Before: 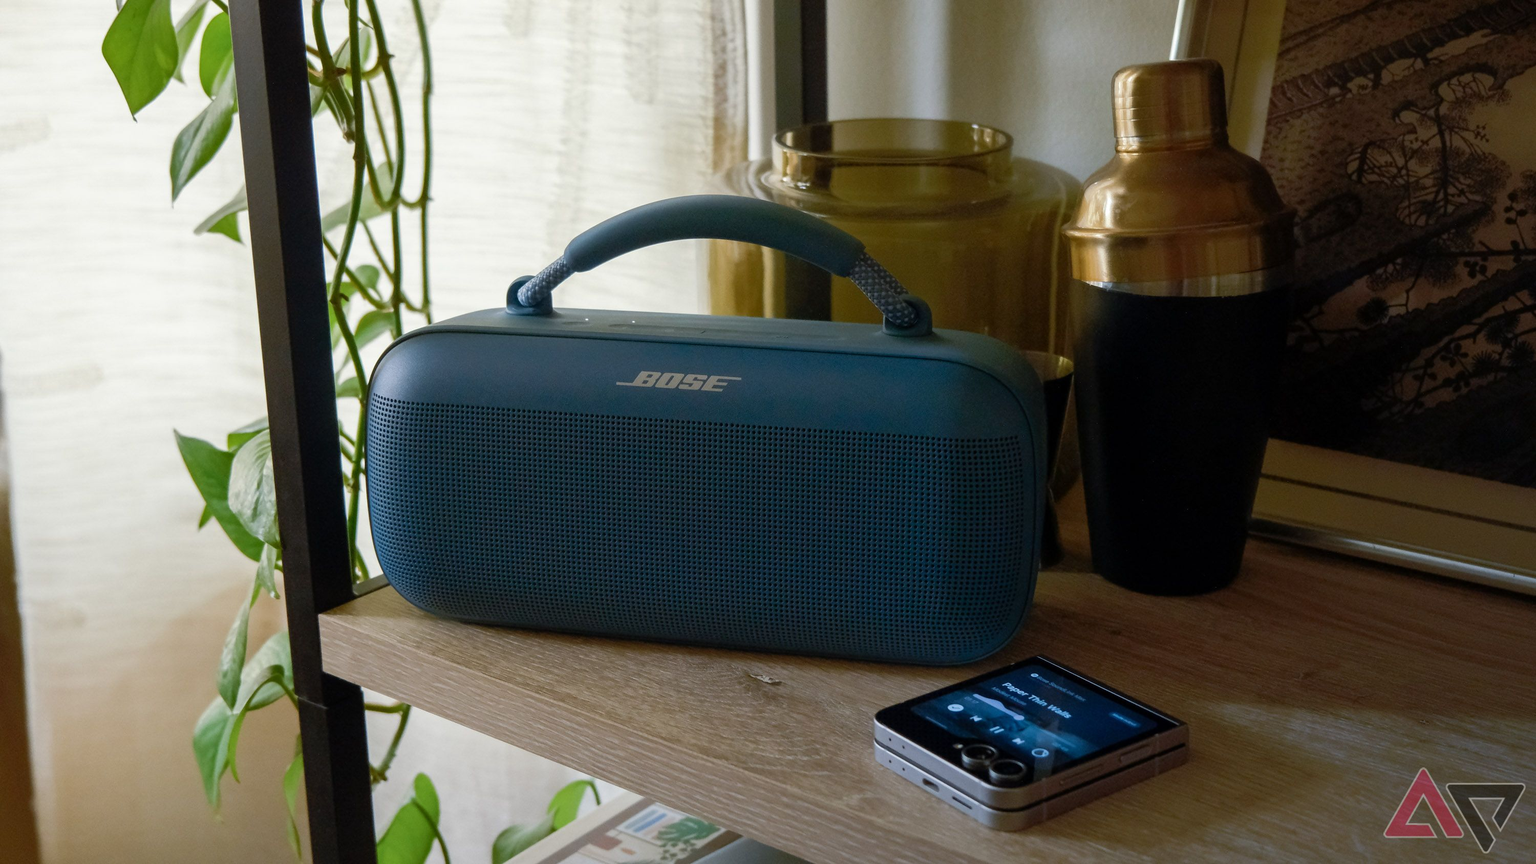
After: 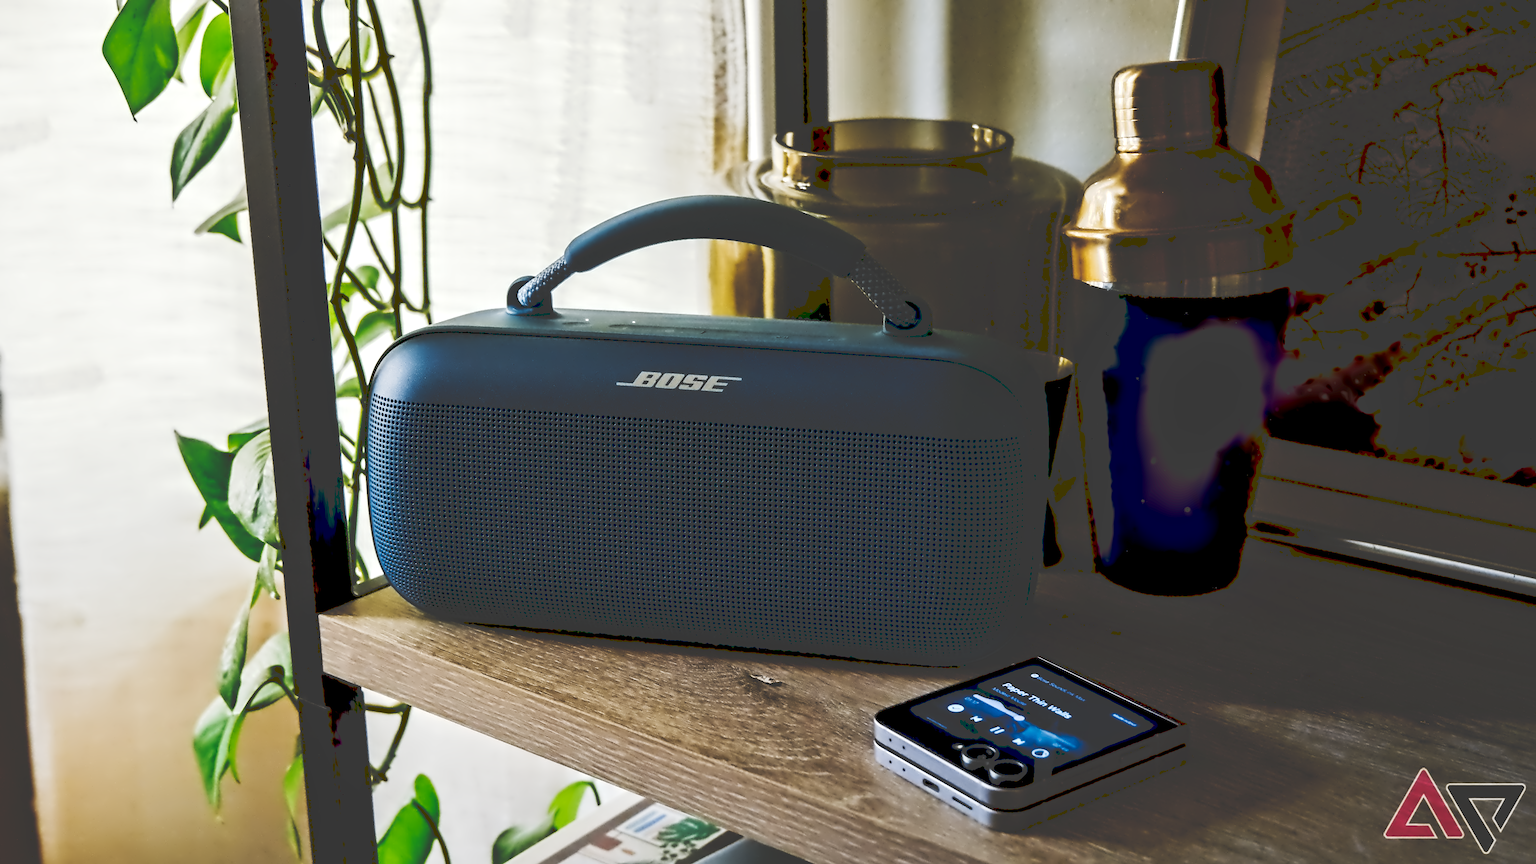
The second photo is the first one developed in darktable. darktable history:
local contrast: mode bilateral grid, contrast 20, coarseness 50, detail 120%, midtone range 0.2
contrast equalizer: octaves 7, y [[0.5, 0.542, 0.583, 0.625, 0.667, 0.708], [0.5 ×6], [0.5 ×6], [0, 0.033, 0.067, 0.1, 0.133, 0.167], [0, 0.05, 0.1, 0.15, 0.2, 0.25]]
tone curve: curves: ch0 [(0, 0) (0.003, 0.231) (0.011, 0.231) (0.025, 0.231) (0.044, 0.231) (0.069, 0.231) (0.1, 0.234) (0.136, 0.239) (0.177, 0.243) (0.224, 0.247) (0.277, 0.265) (0.335, 0.311) (0.399, 0.389) (0.468, 0.507) (0.543, 0.634) (0.623, 0.74) (0.709, 0.83) (0.801, 0.889) (0.898, 0.93) (1, 1)], preserve colors none
